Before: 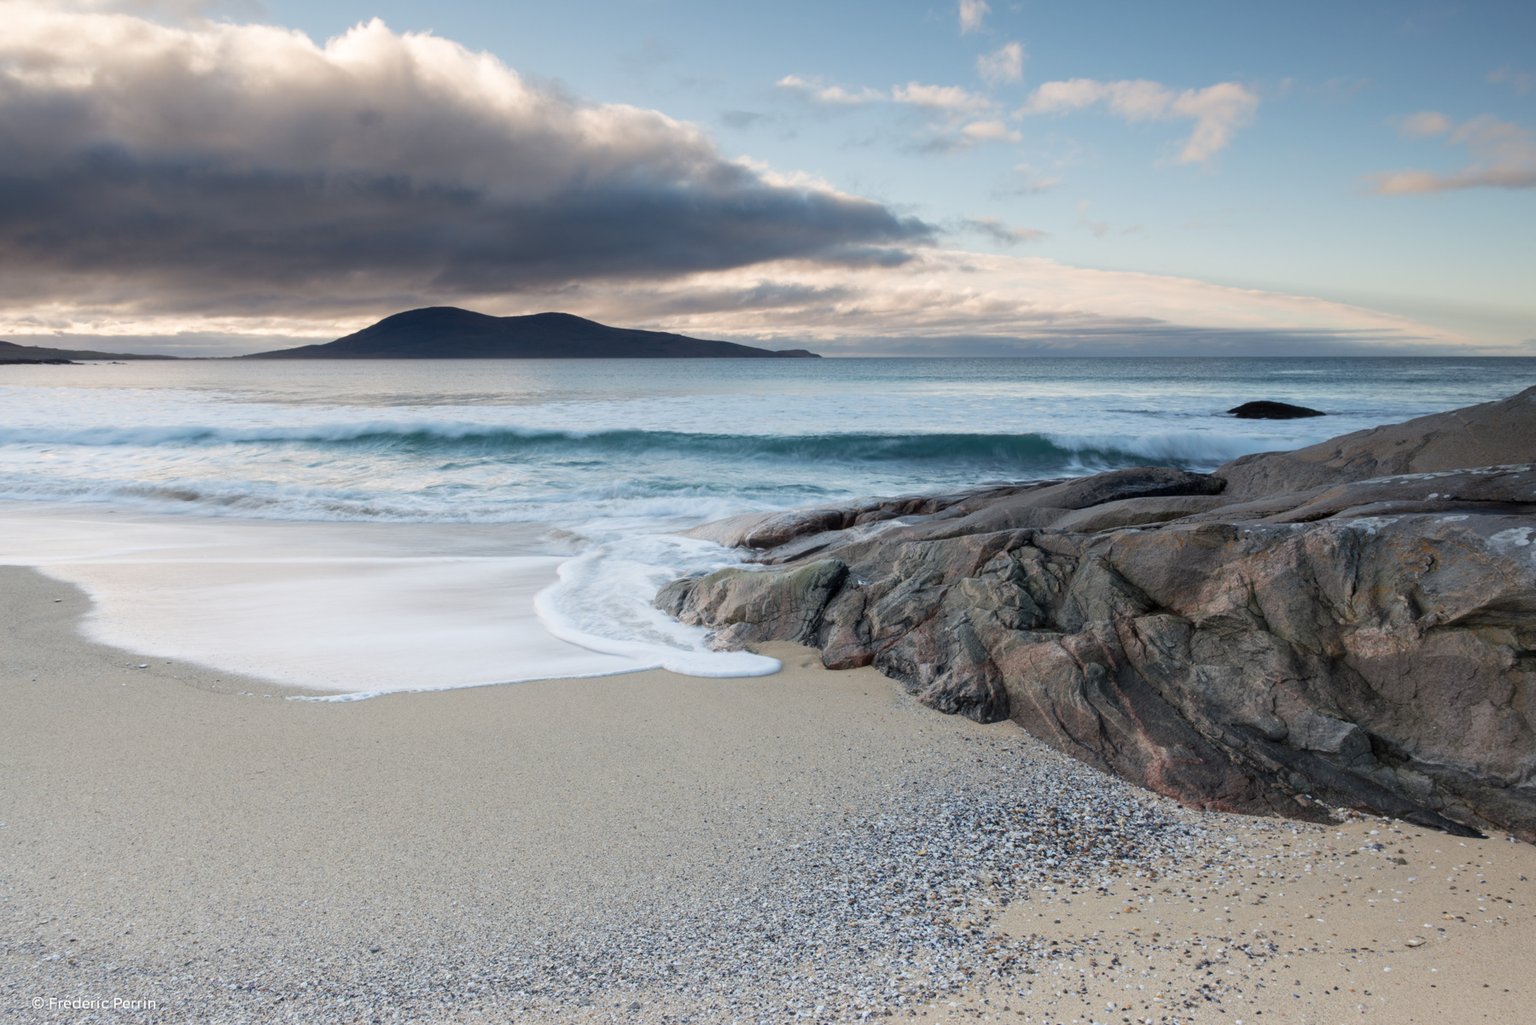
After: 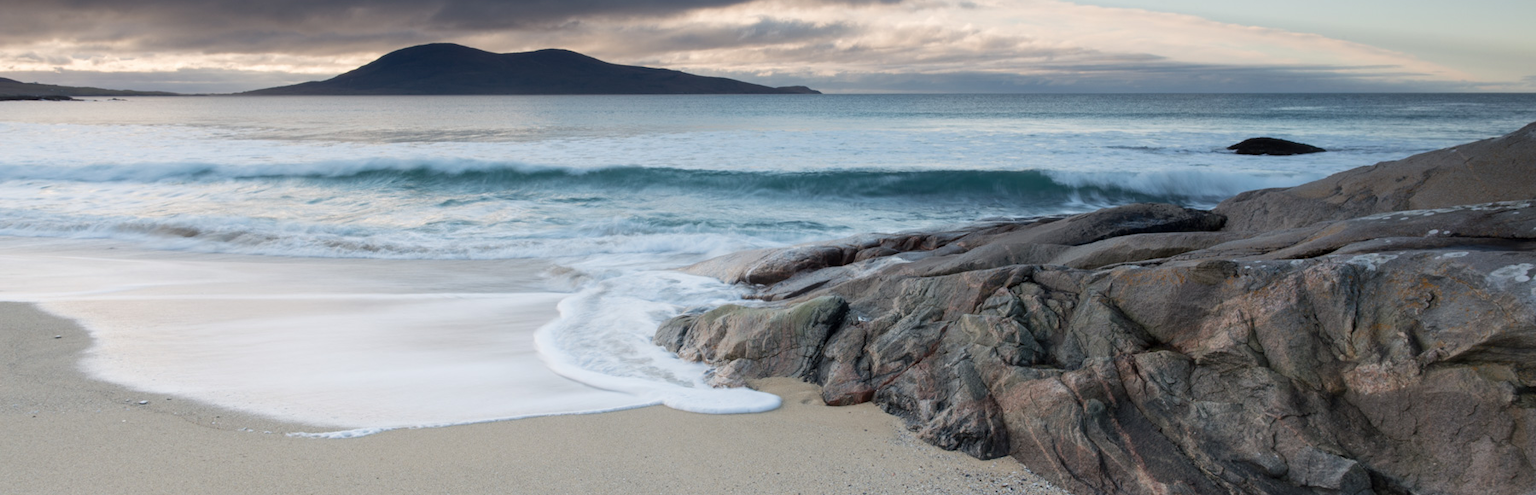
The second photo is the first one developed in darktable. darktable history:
crop and rotate: top 25.744%, bottom 25.848%
